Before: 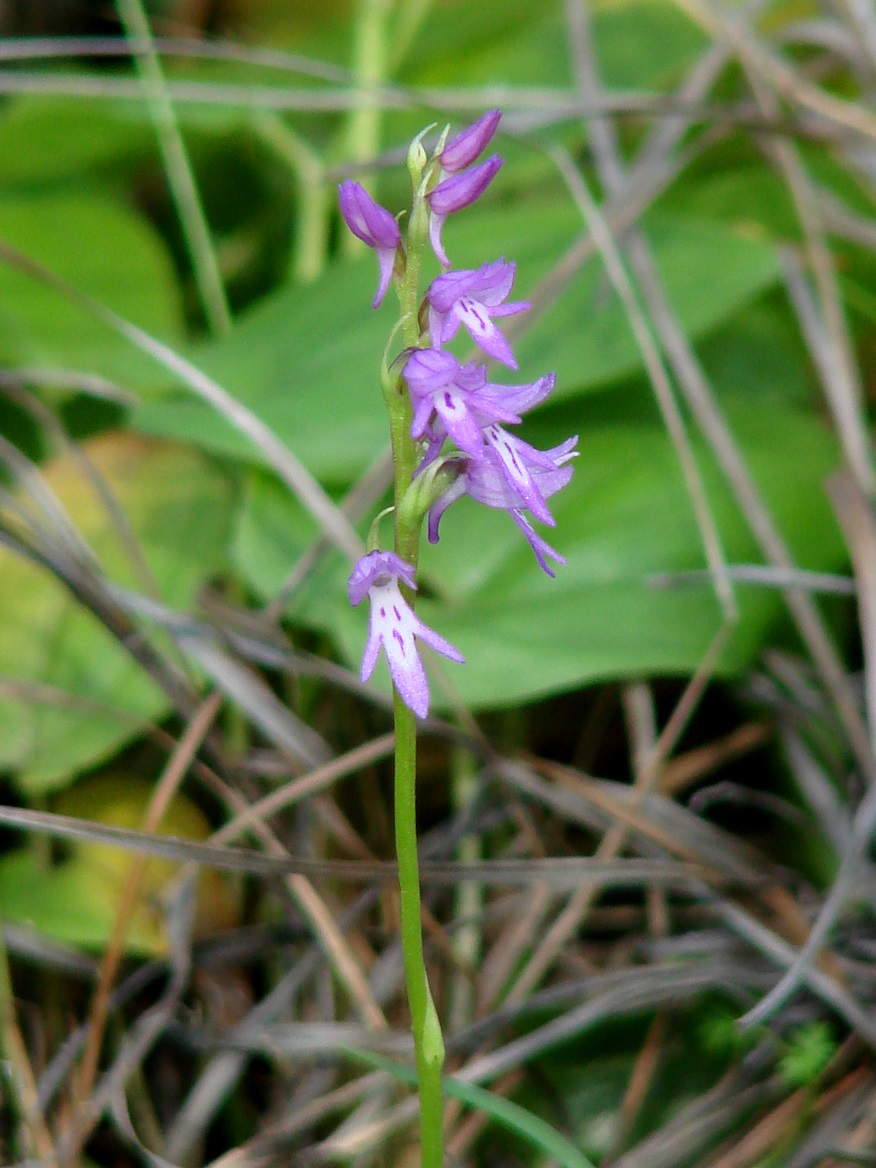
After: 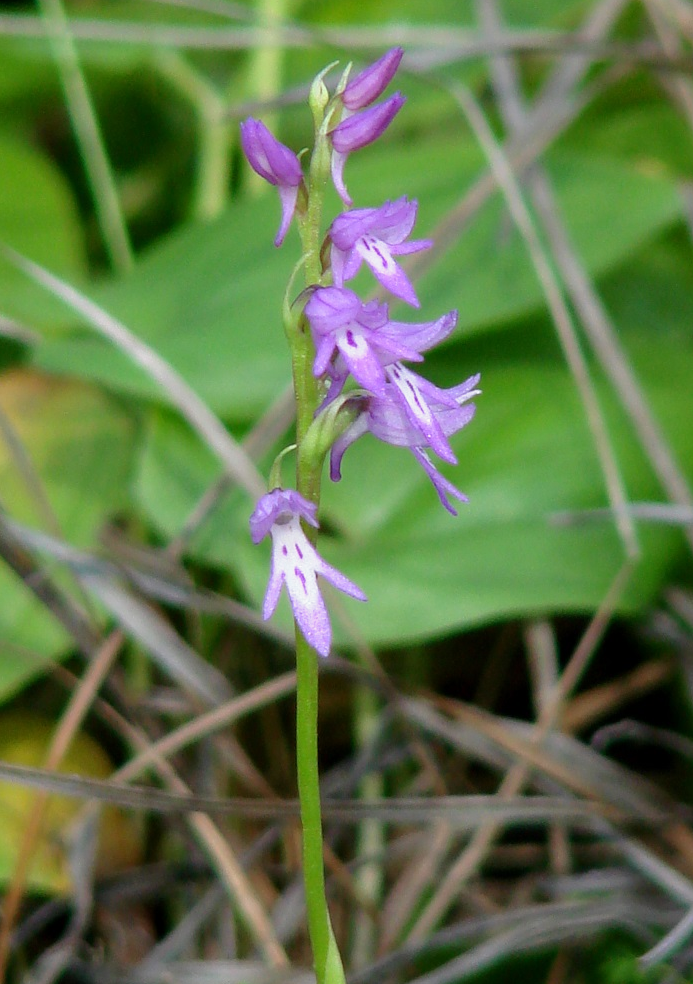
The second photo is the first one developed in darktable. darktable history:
crop: left 11.225%, top 5.381%, right 9.565%, bottom 10.314%
split-toning: shadows › saturation 0.61, highlights › saturation 0.58, balance -28.74, compress 87.36%
